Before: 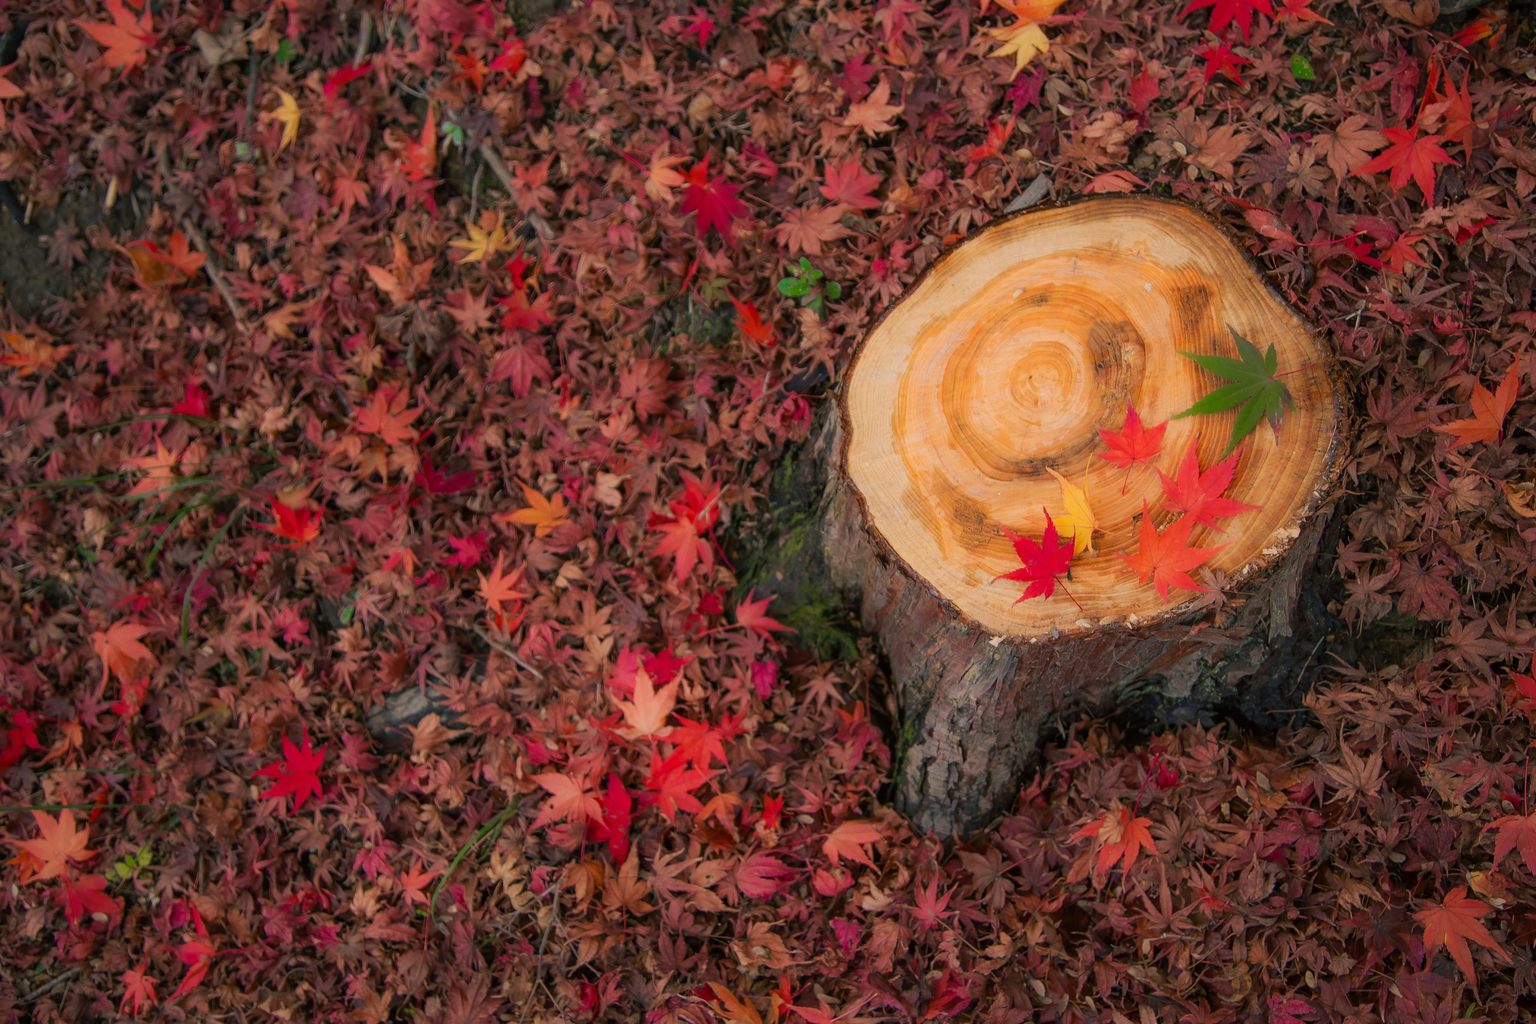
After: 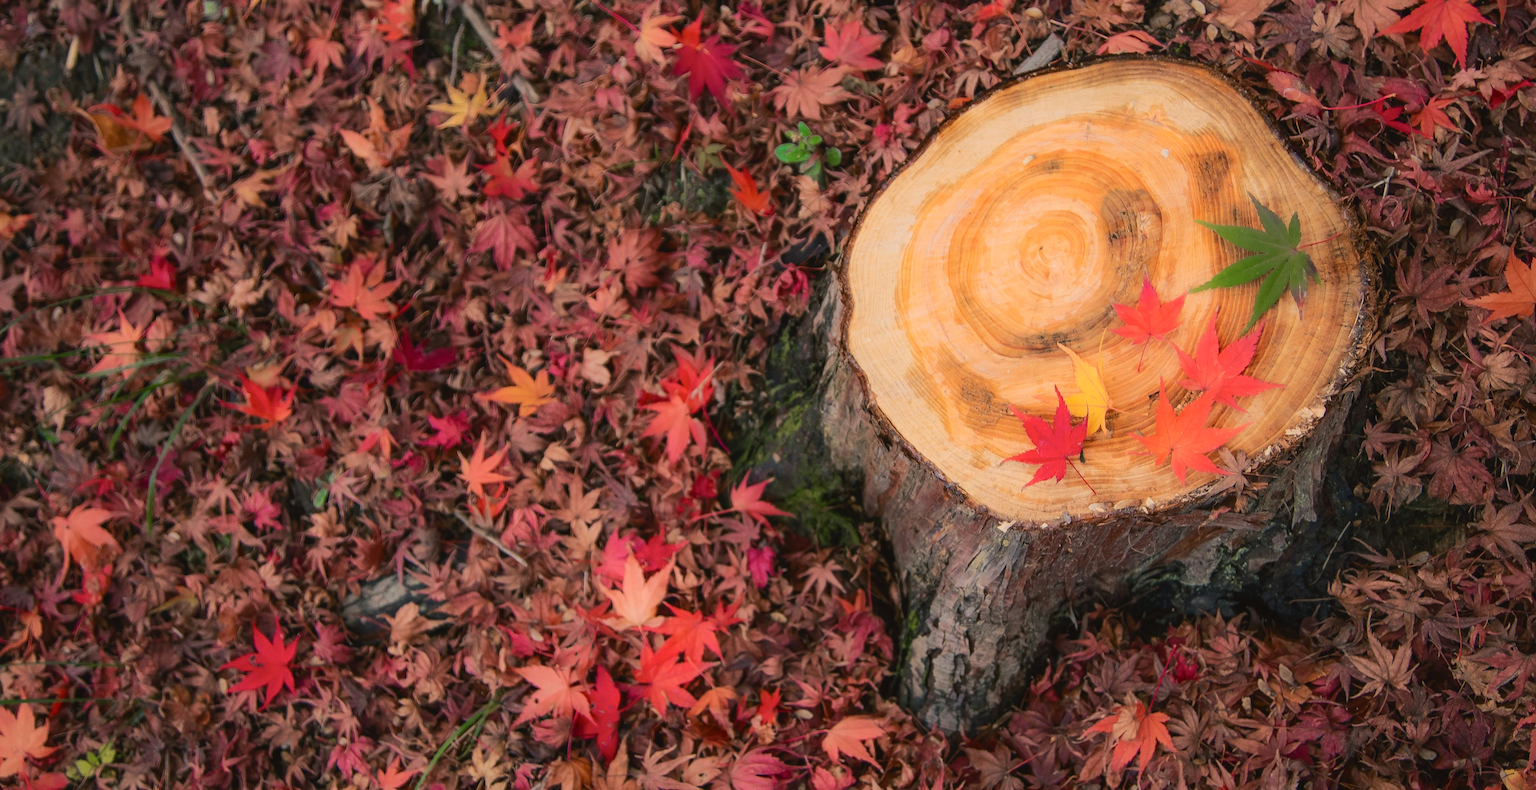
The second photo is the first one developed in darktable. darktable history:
tone curve: curves: ch0 [(0, 0) (0.003, 0.031) (0.011, 0.041) (0.025, 0.054) (0.044, 0.06) (0.069, 0.083) (0.1, 0.108) (0.136, 0.135) (0.177, 0.179) (0.224, 0.231) (0.277, 0.294) (0.335, 0.378) (0.399, 0.463) (0.468, 0.552) (0.543, 0.627) (0.623, 0.694) (0.709, 0.776) (0.801, 0.849) (0.898, 0.905) (1, 1)], color space Lab, independent channels, preserve colors none
crop and rotate: left 2.805%, top 13.892%, right 2.277%, bottom 12.877%
